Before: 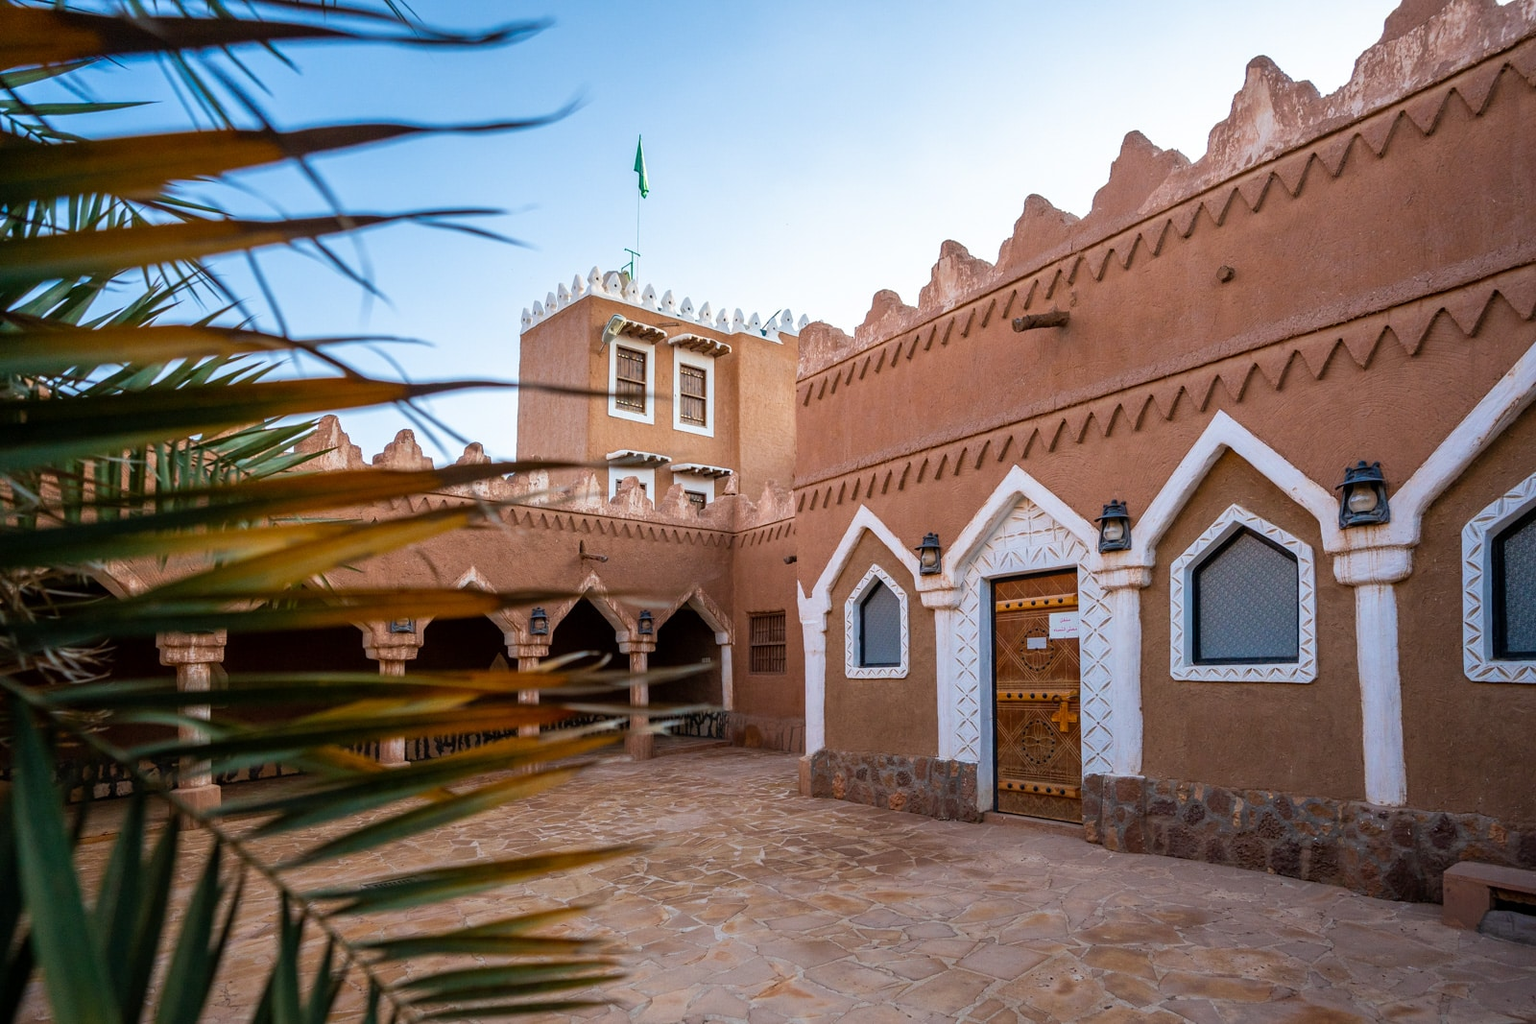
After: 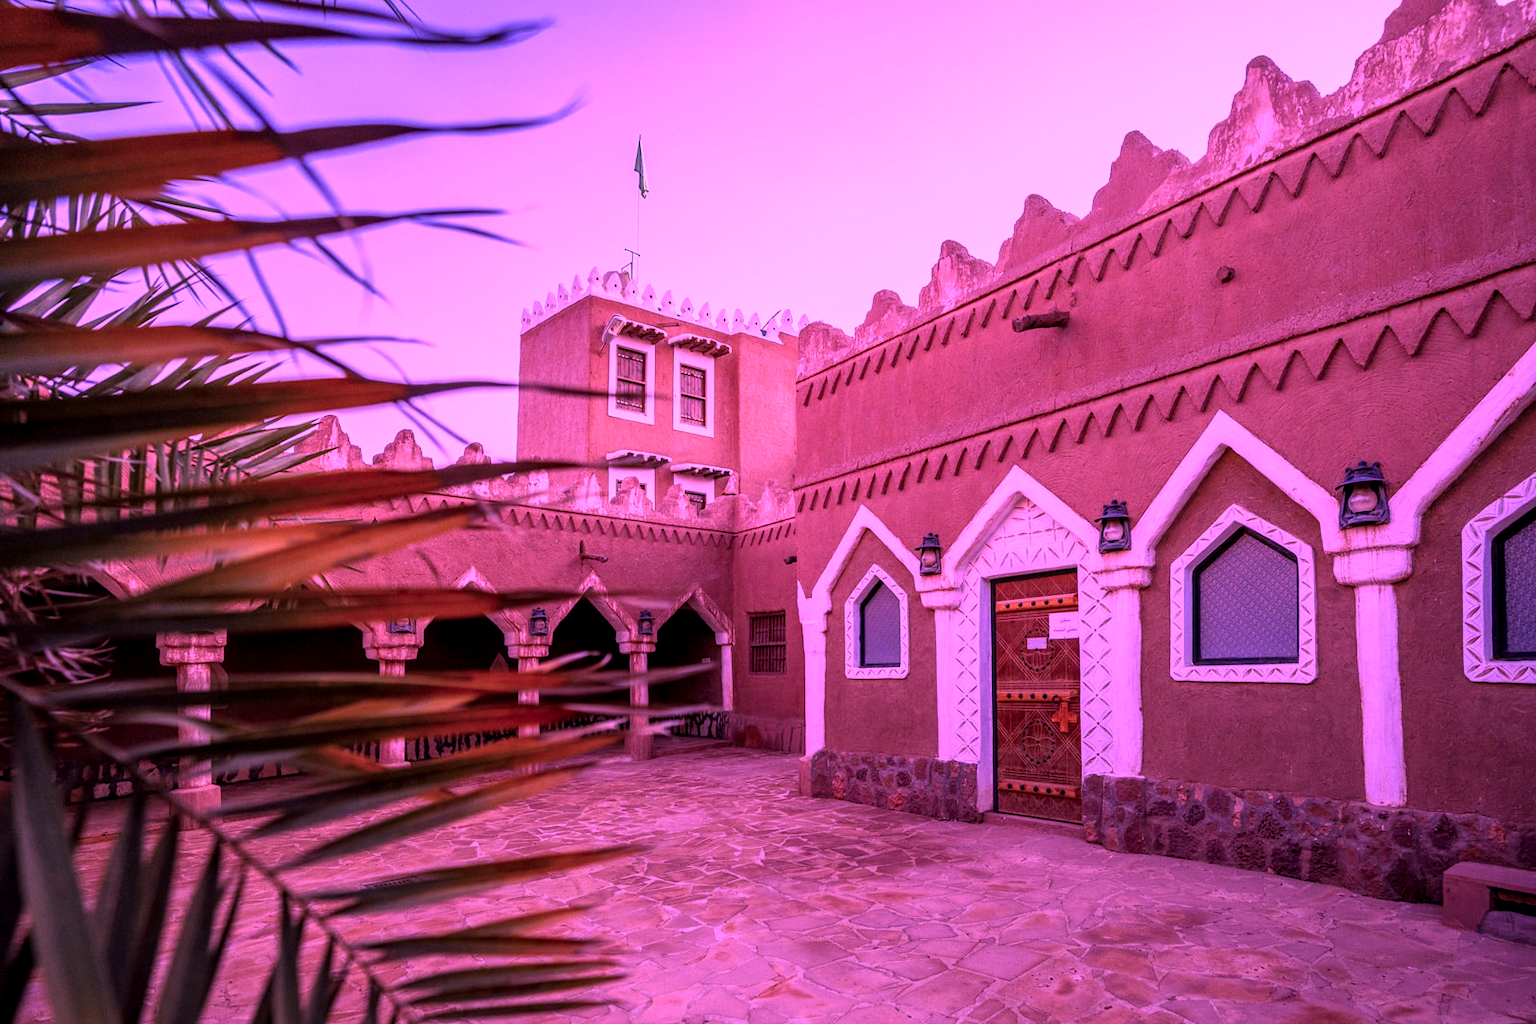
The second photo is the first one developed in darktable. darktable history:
color calibration: illuminant custom, x 0.261, y 0.521, temperature 7054.11 K
local contrast: on, module defaults
